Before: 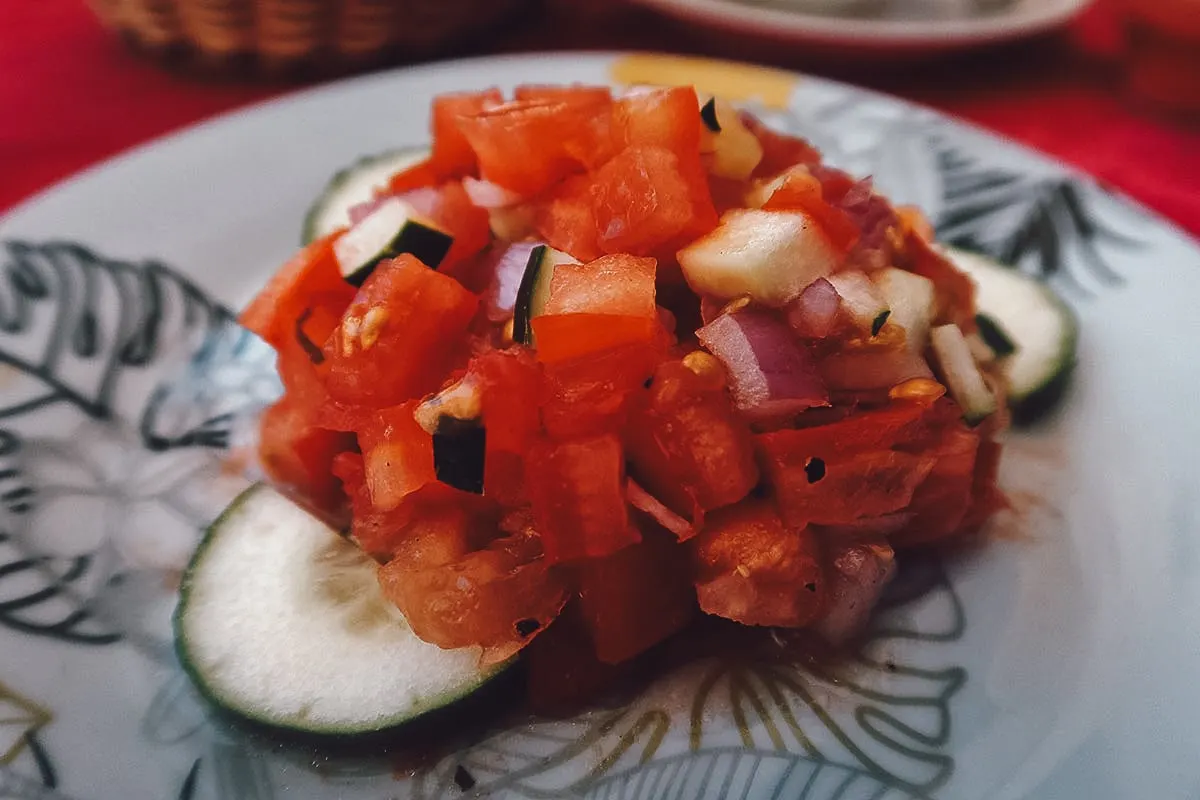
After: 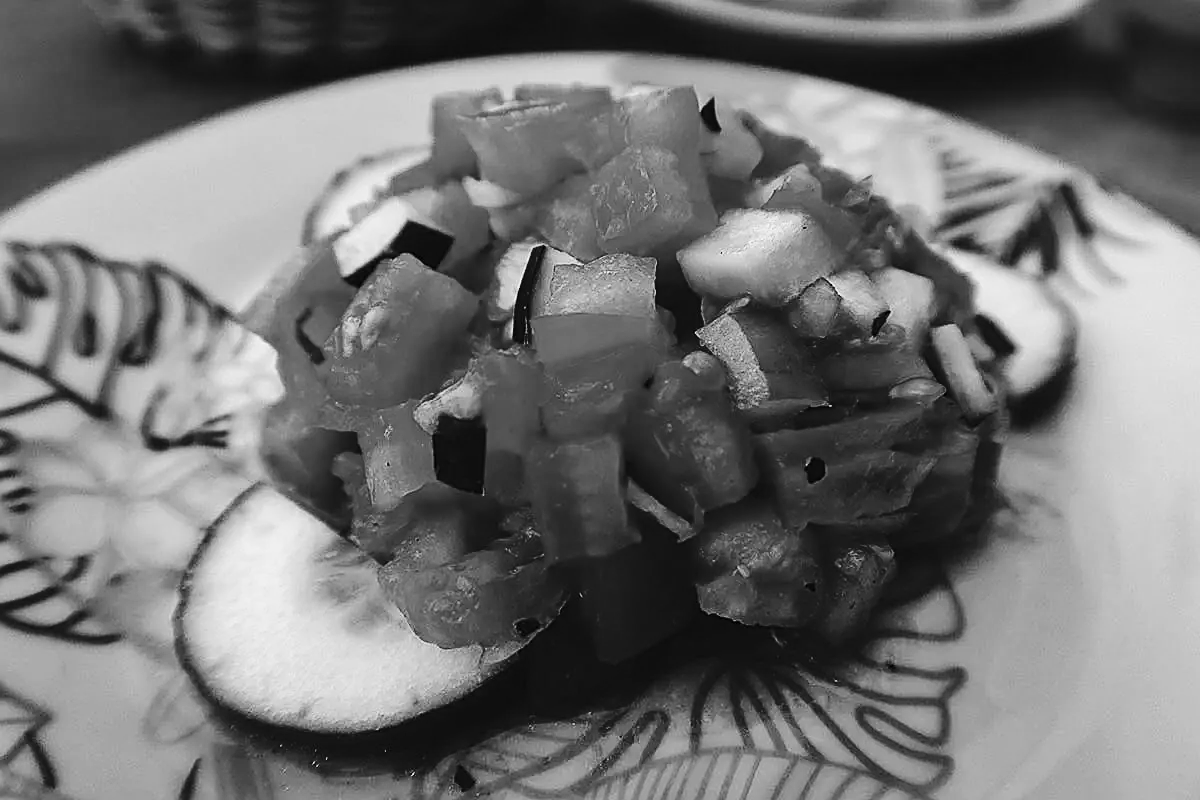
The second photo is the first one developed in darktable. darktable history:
color calibration: output gray [0.253, 0.26, 0.487, 0], gray › normalize channels true, illuminant same as pipeline (D50), adaptation XYZ, x 0.346, y 0.359, gamut compression 0
sharpen: on, module defaults
exposure: black level correction 0, compensate exposure bias true, compensate highlight preservation false
base curve: curves: ch0 [(0, 0) (0.036, 0.025) (0.121, 0.166) (0.206, 0.329) (0.605, 0.79) (1, 1)], preserve colors none
